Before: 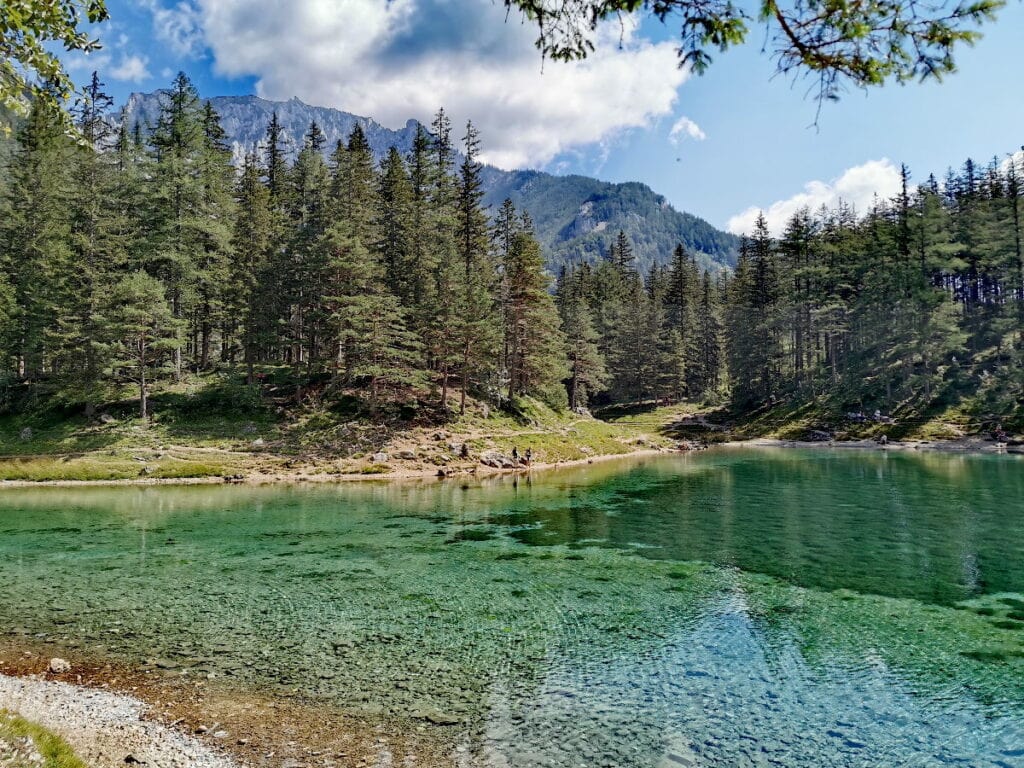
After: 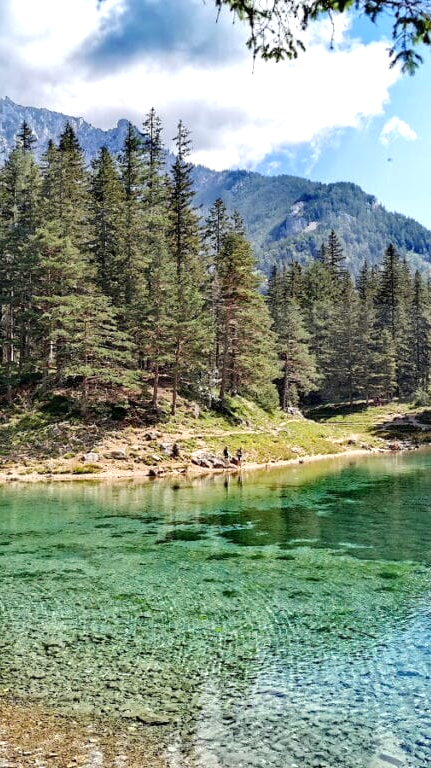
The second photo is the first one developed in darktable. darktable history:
tone equalizer: edges refinement/feathering 500, mask exposure compensation -1.57 EV, preserve details no
crop: left 28.313%, right 29.555%
exposure: exposure 0.608 EV, compensate highlight preservation false
